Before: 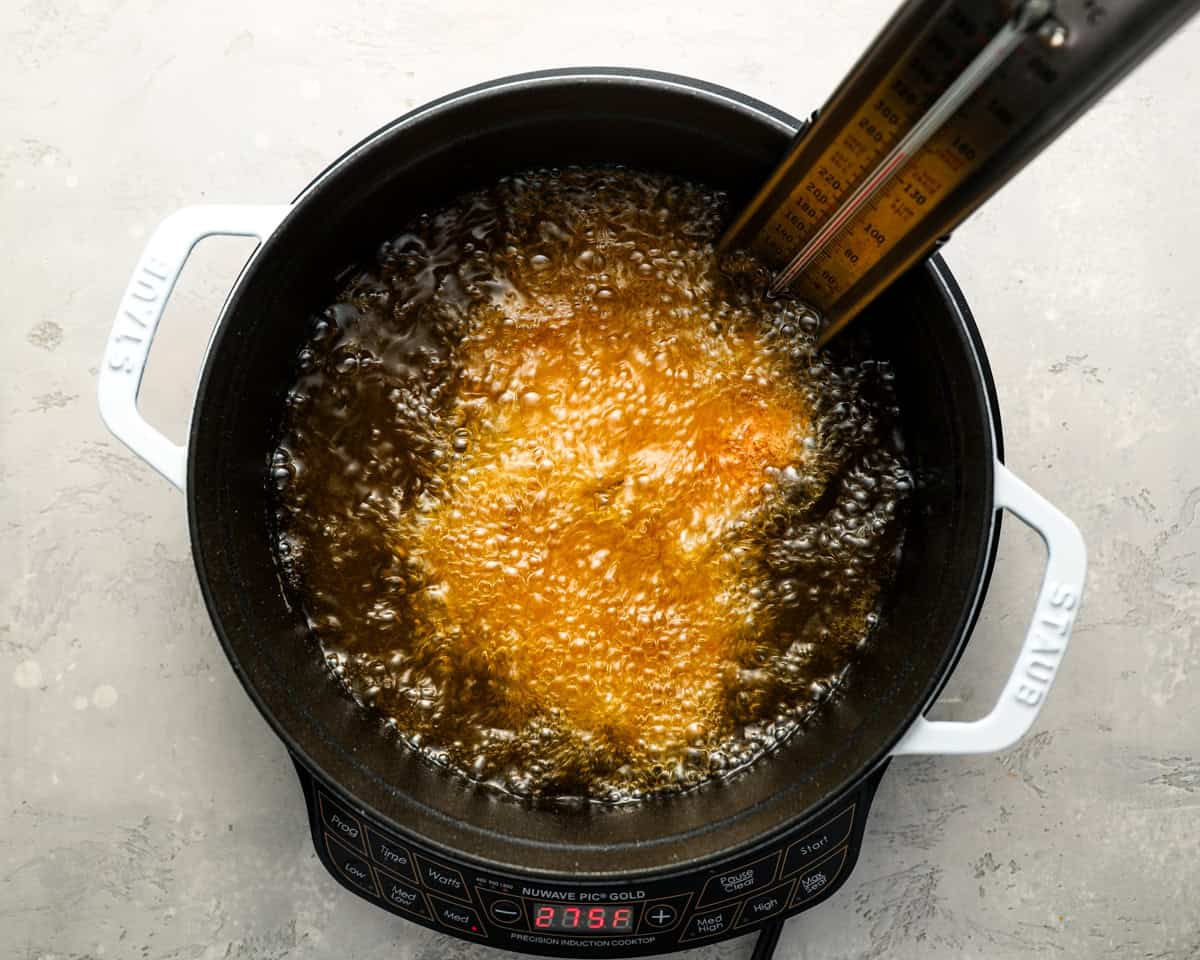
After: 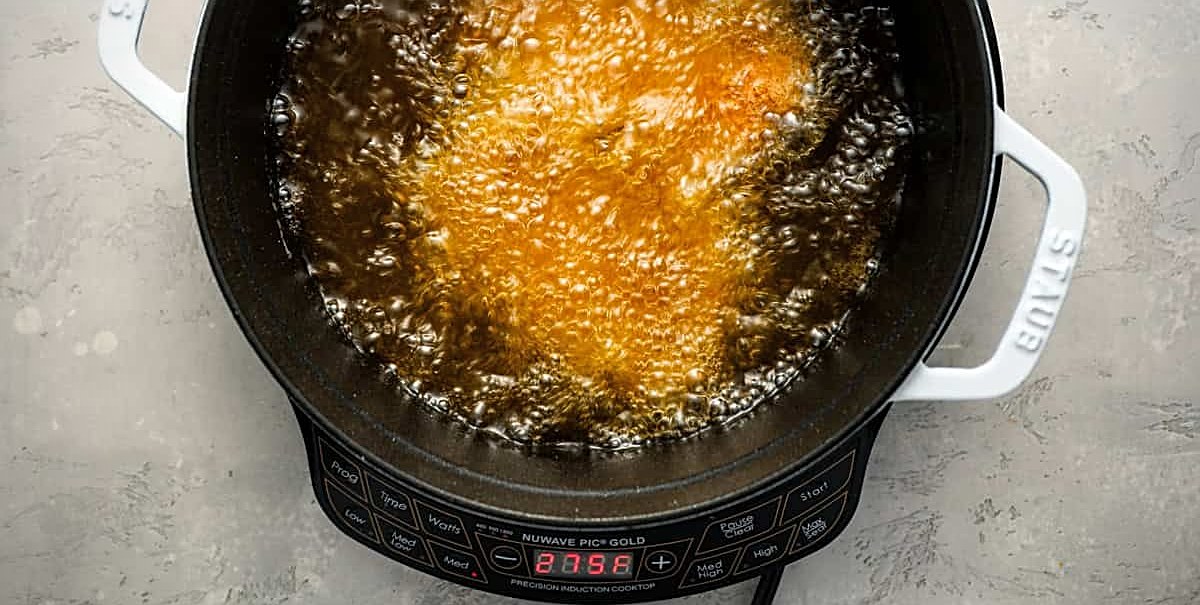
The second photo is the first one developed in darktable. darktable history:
vignetting: brightness -0.461, saturation -0.303
crop and rotate: top 36.898%
shadows and highlights: shadows 25.12, highlights -26
sharpen: on, module defaults
